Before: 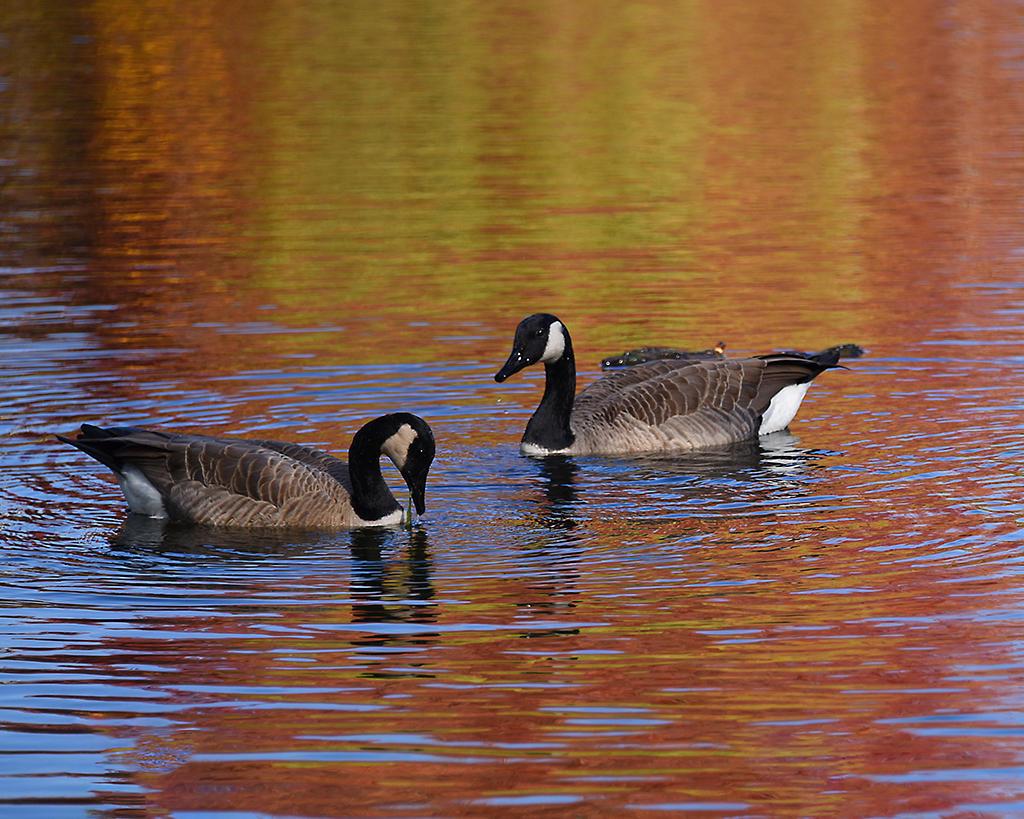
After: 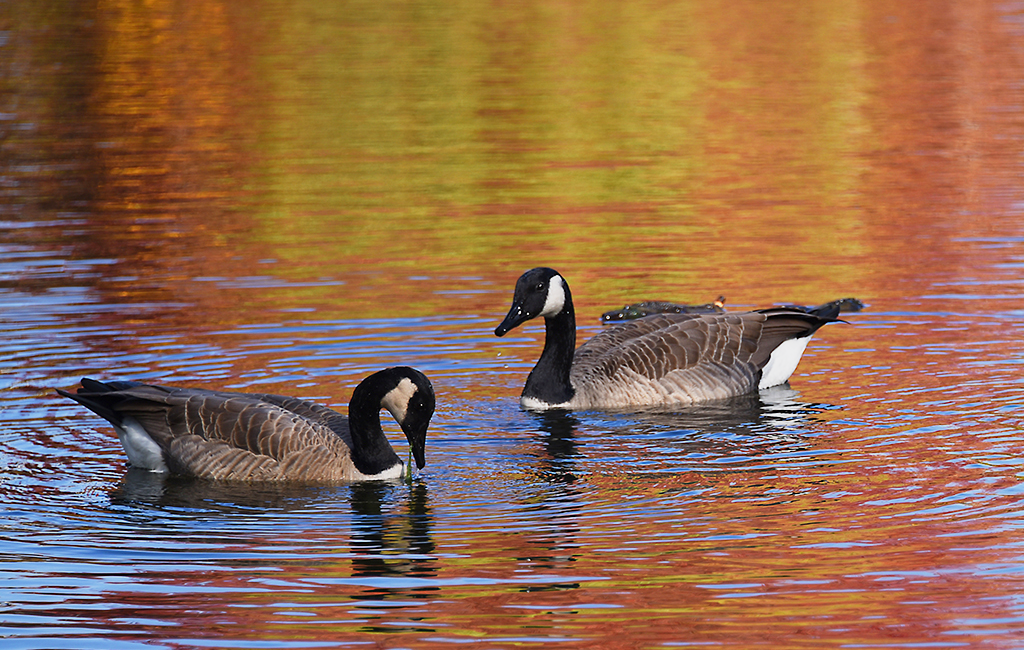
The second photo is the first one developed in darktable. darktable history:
base curve: curves: ch0 [(0, 0) (0.088, 0.125) (0.176, 0.251) (0.354, 0.501) (0.613, 0.749) (1, 0.877)], preserve colors none
exposure: compensate exposure bias true, compensate highlight preservation false
crop and rotate: top 5.662%, bottom 14.928%
shadows and highlights: radius 109.05, shadows 23.55, highlights -58.88, low approximation 0.01, soften with gaussian
